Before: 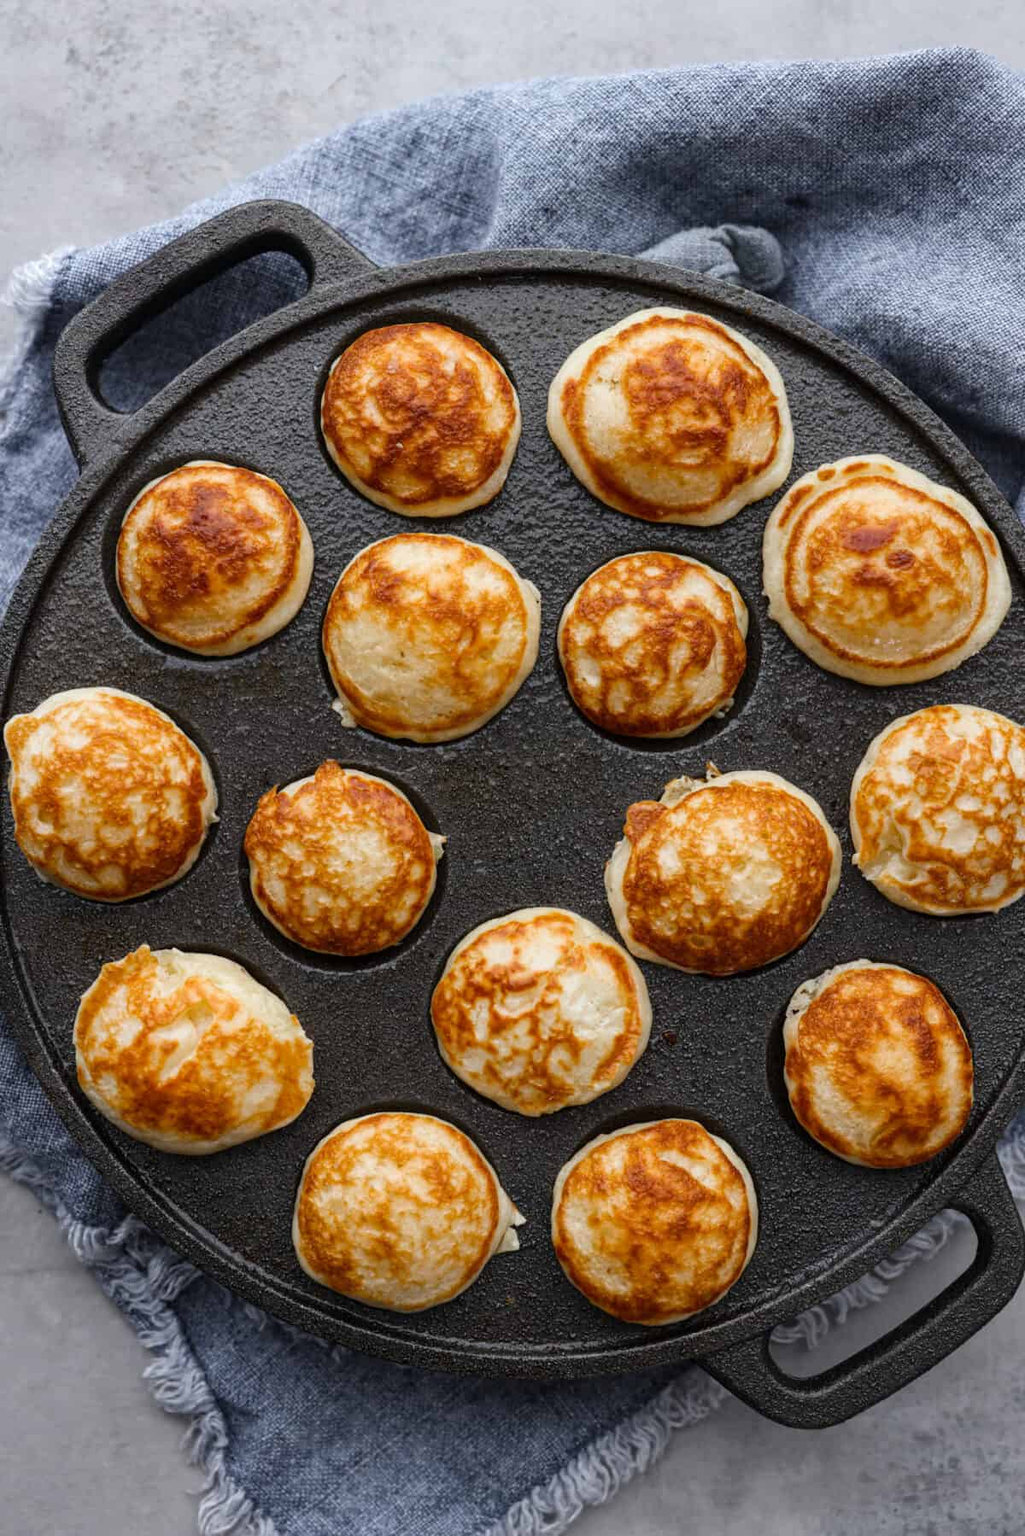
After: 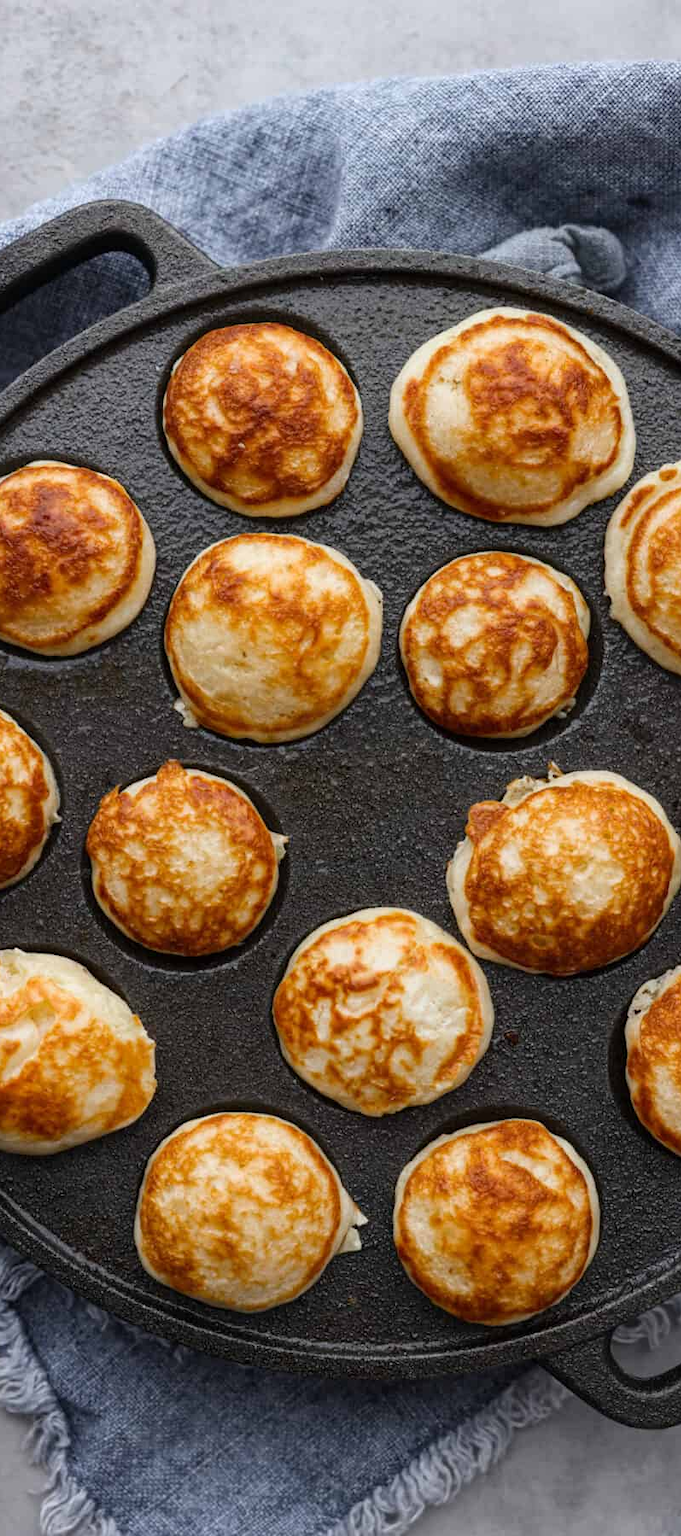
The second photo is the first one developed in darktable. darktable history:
crop and rotate: left 15.46%, right 18.036%
